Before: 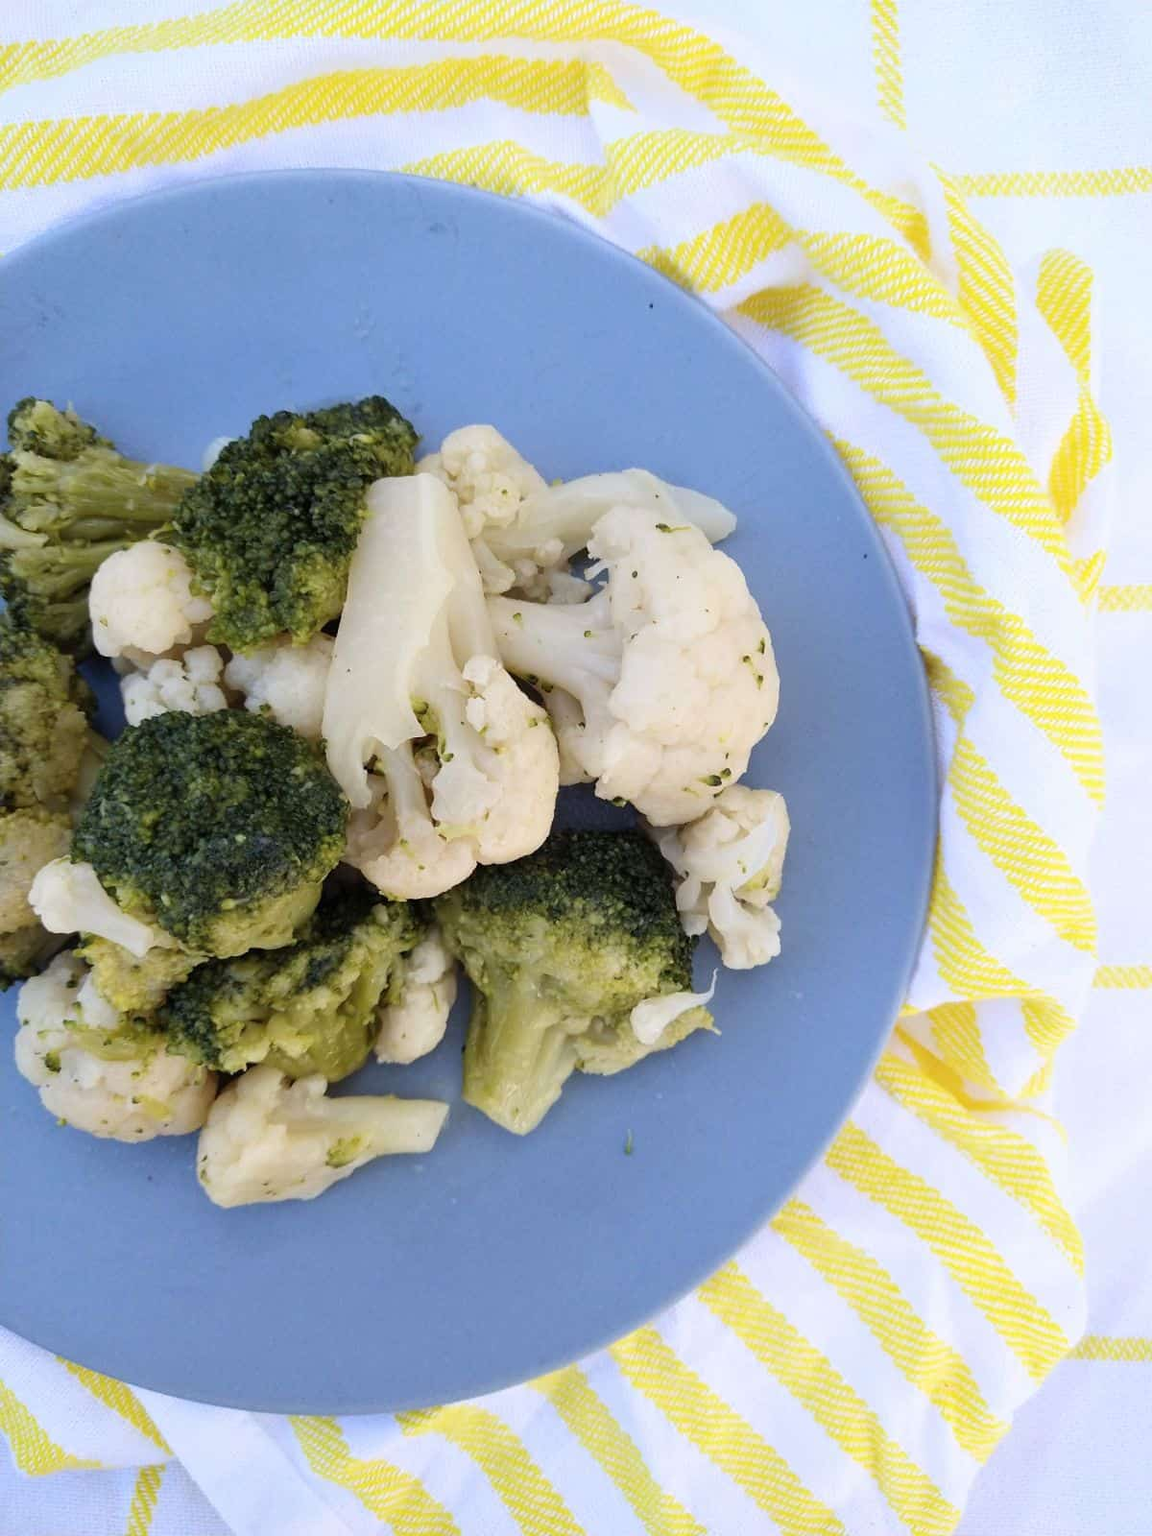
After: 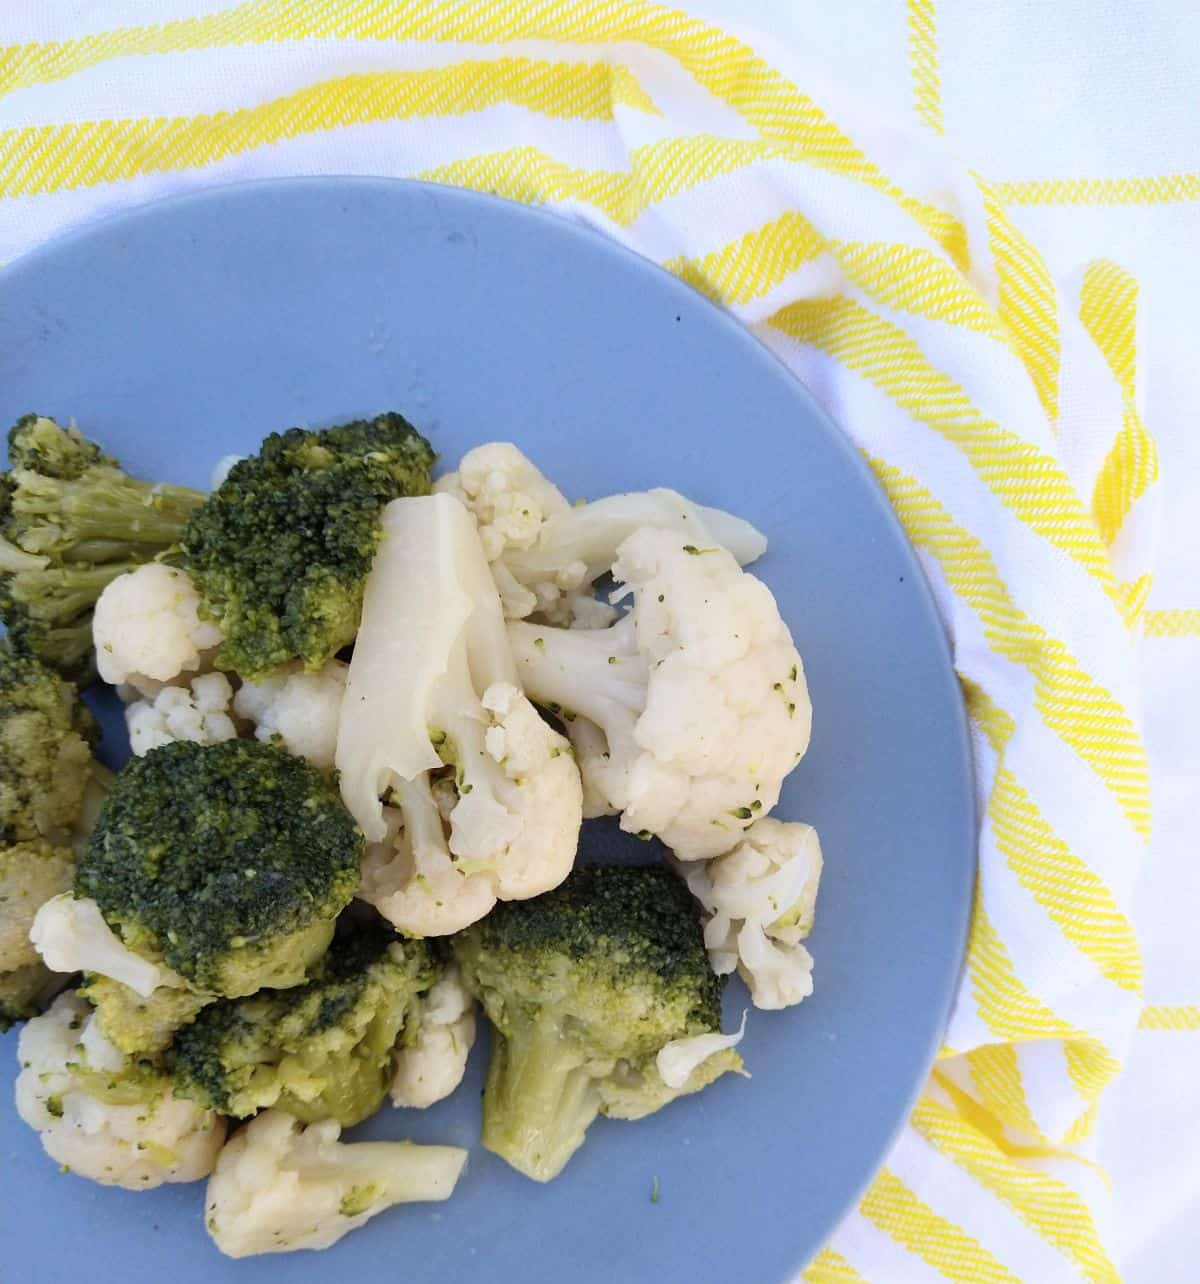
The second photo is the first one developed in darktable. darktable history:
crop: bottom 19.696%
